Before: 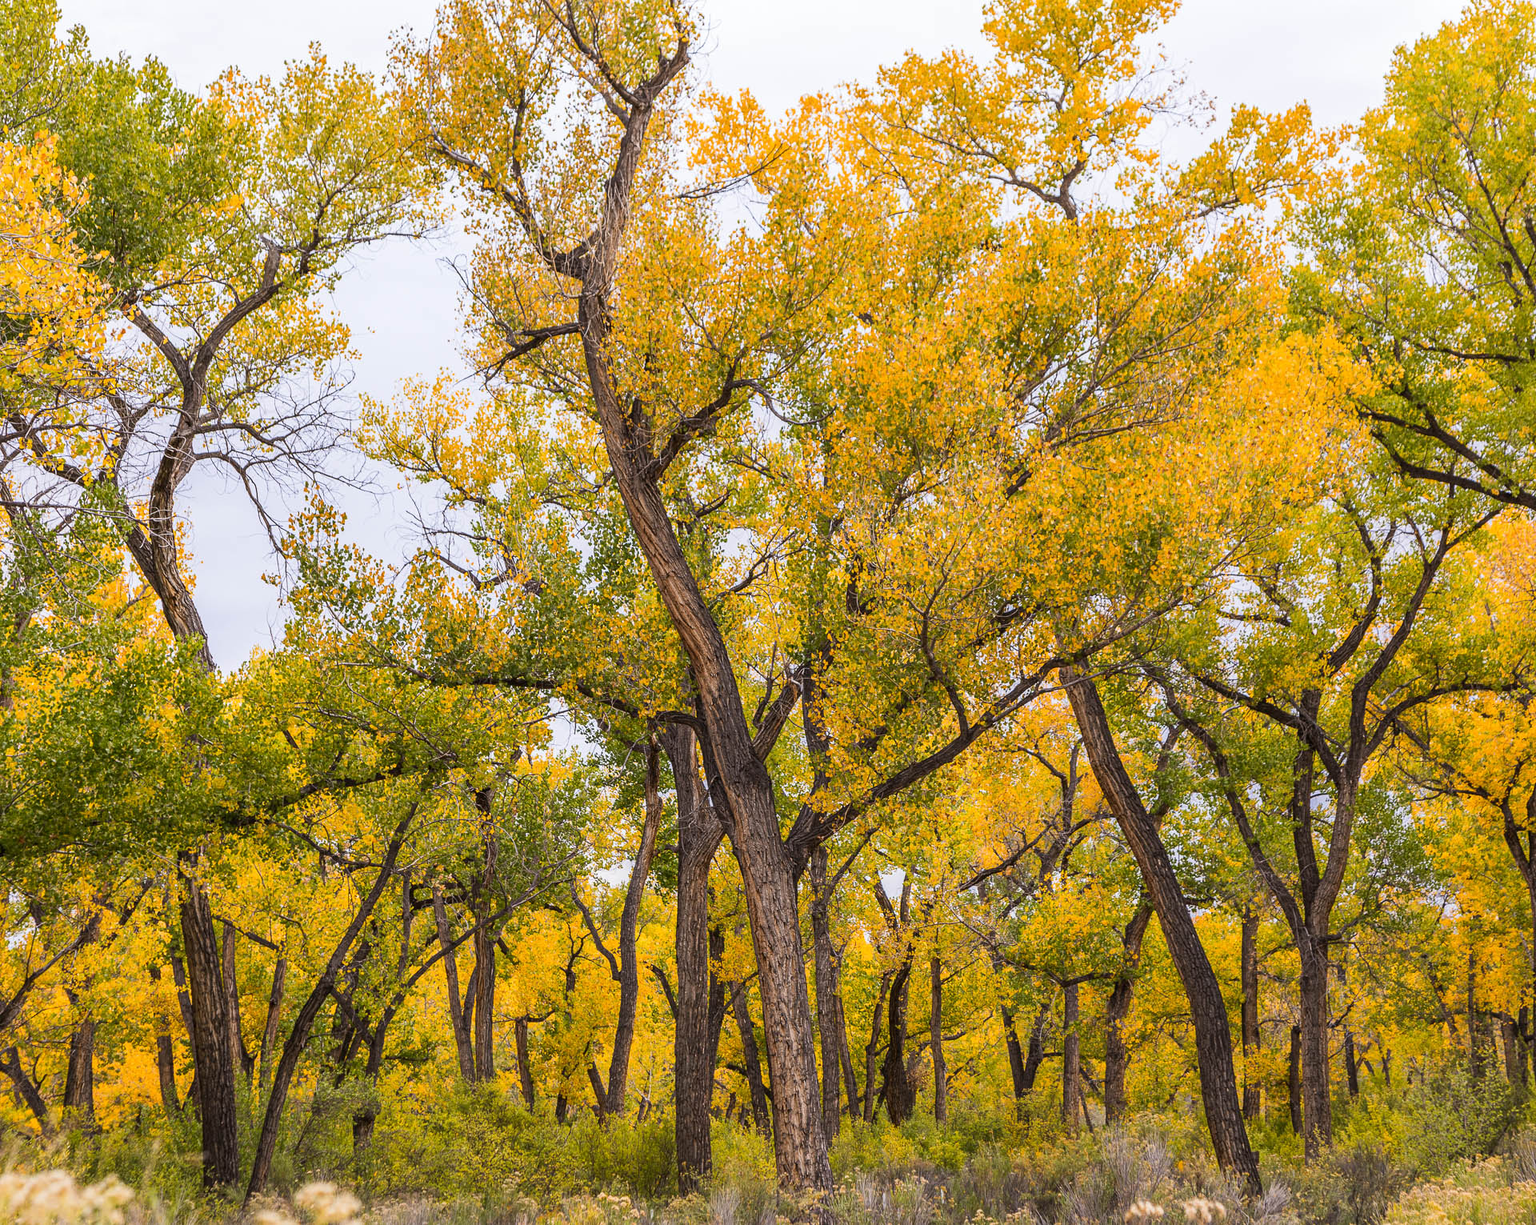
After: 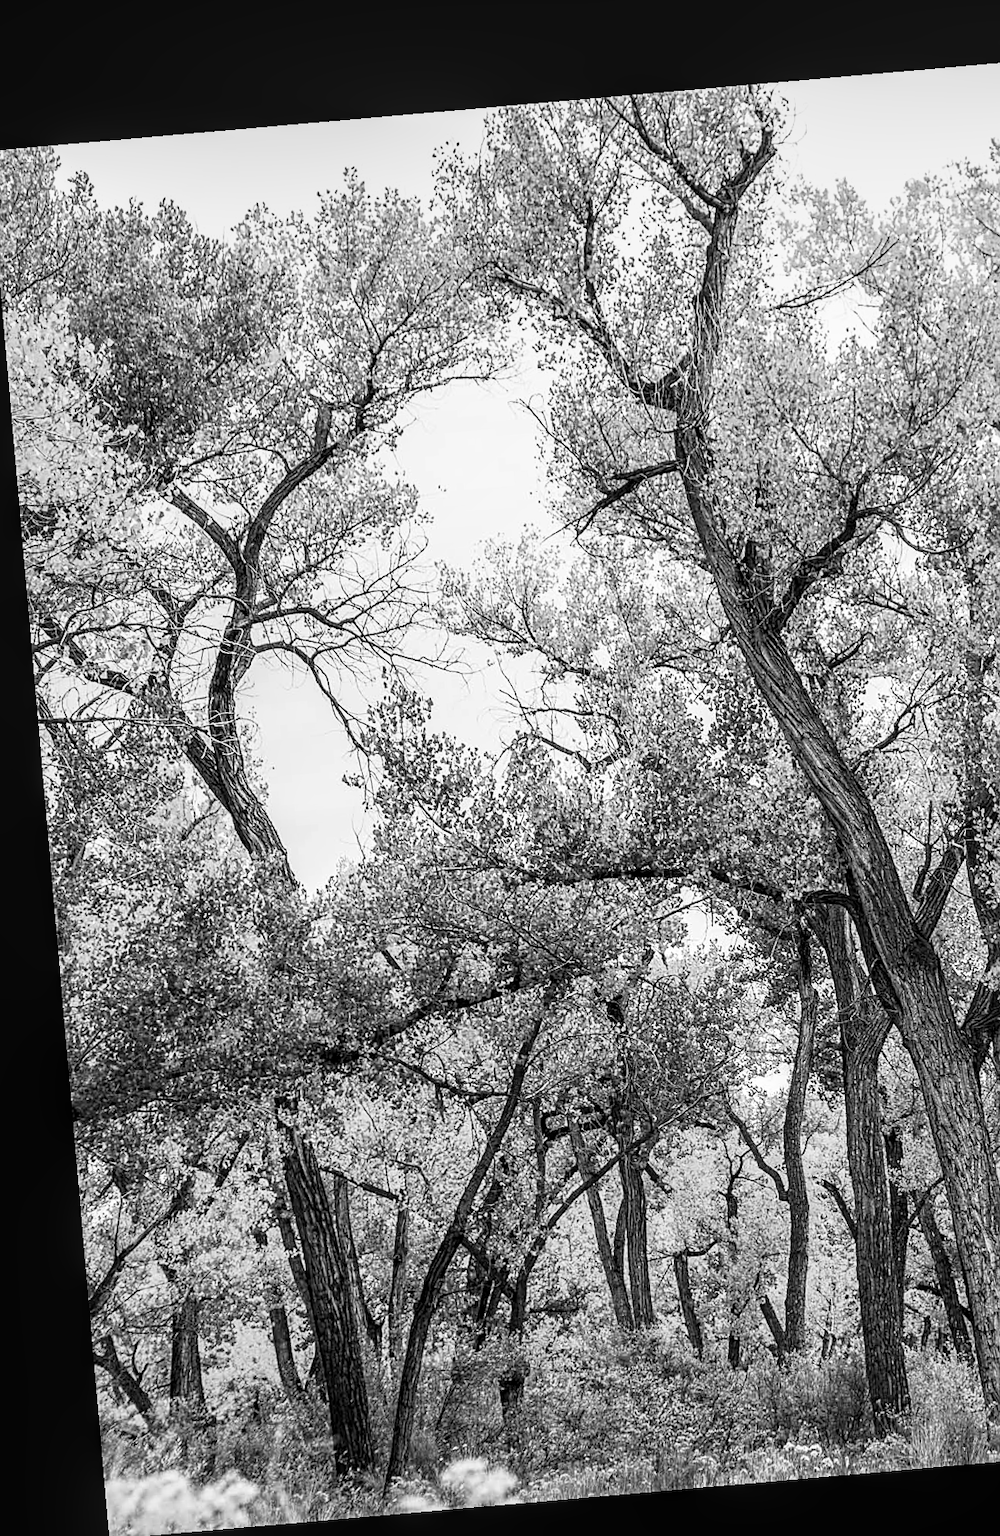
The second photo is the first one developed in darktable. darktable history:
contrast brightness saturation: saturation 0.13
crop: left 0.587%, right 45.588%, bottom 0.086%
monochrome: a 16.01, b -2.65, highlights 0.52
sharpen: on, module defaults
local contrast: on, module defaults
filmic rgb: black relative exposure -9.08 EV, white relative exposure 2.3 EV, hardness 7.49
rotate and perspective: rotation -4.98°, automatic cropping off
